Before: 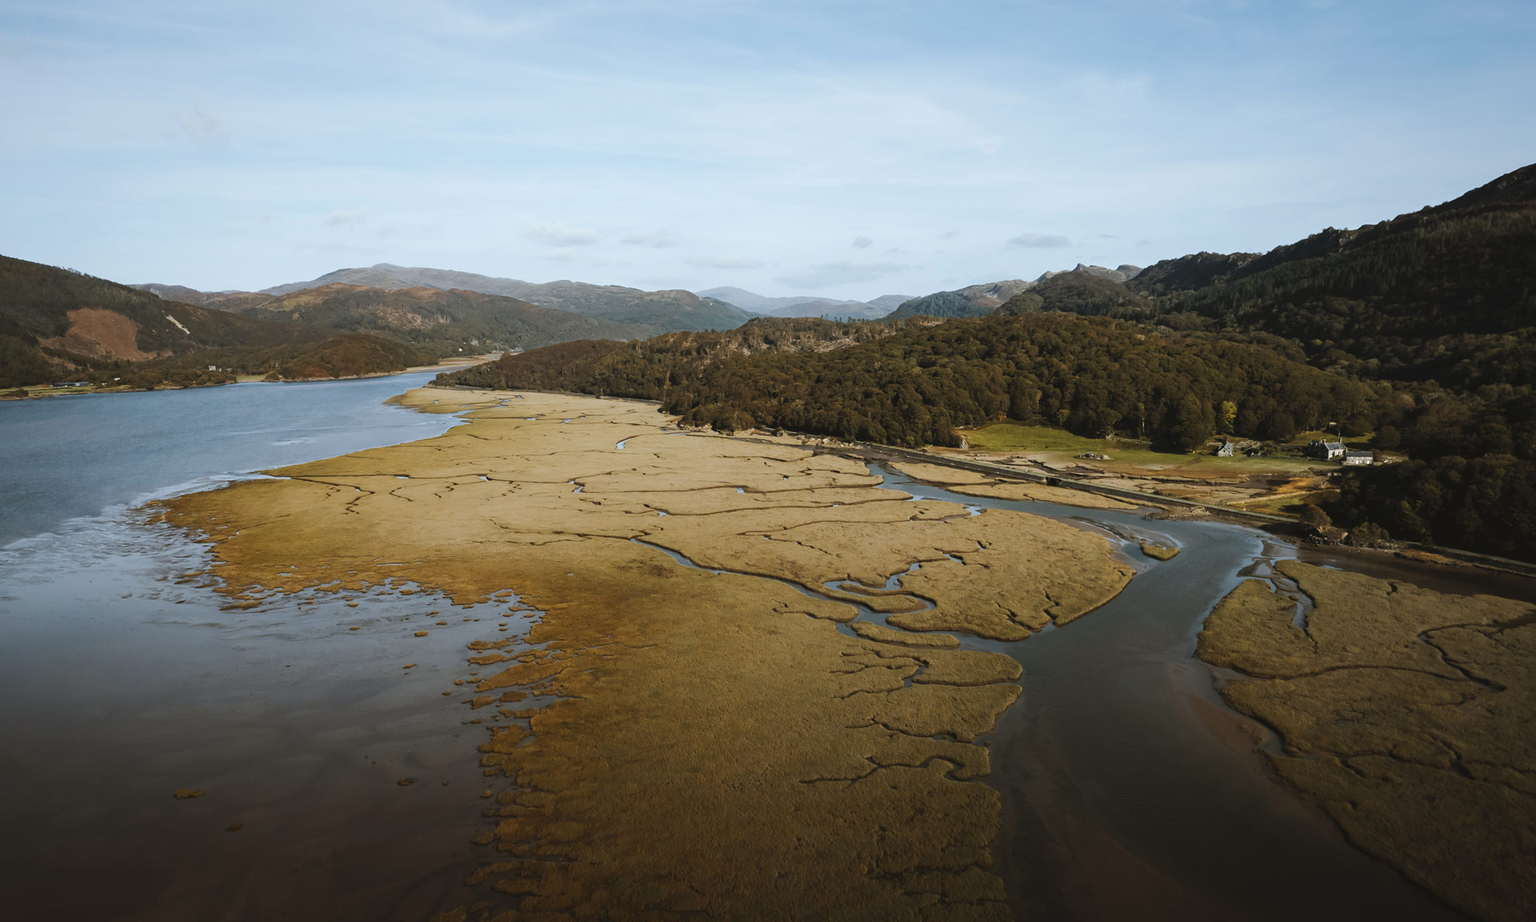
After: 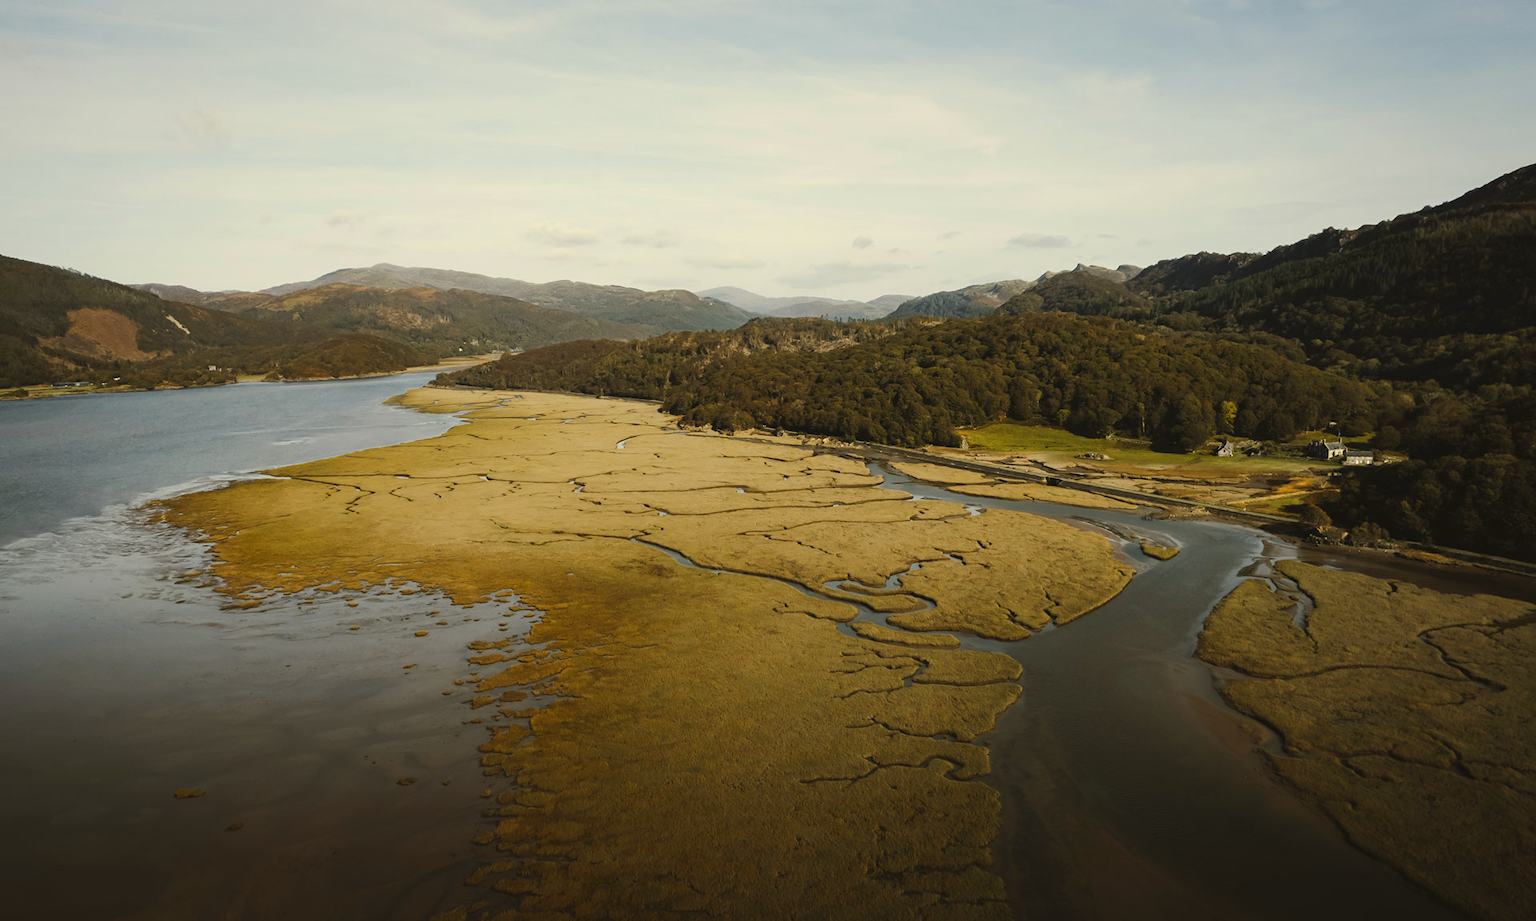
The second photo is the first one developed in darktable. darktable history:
color correction: highlights a* 2.66, highlights b* 23.23
